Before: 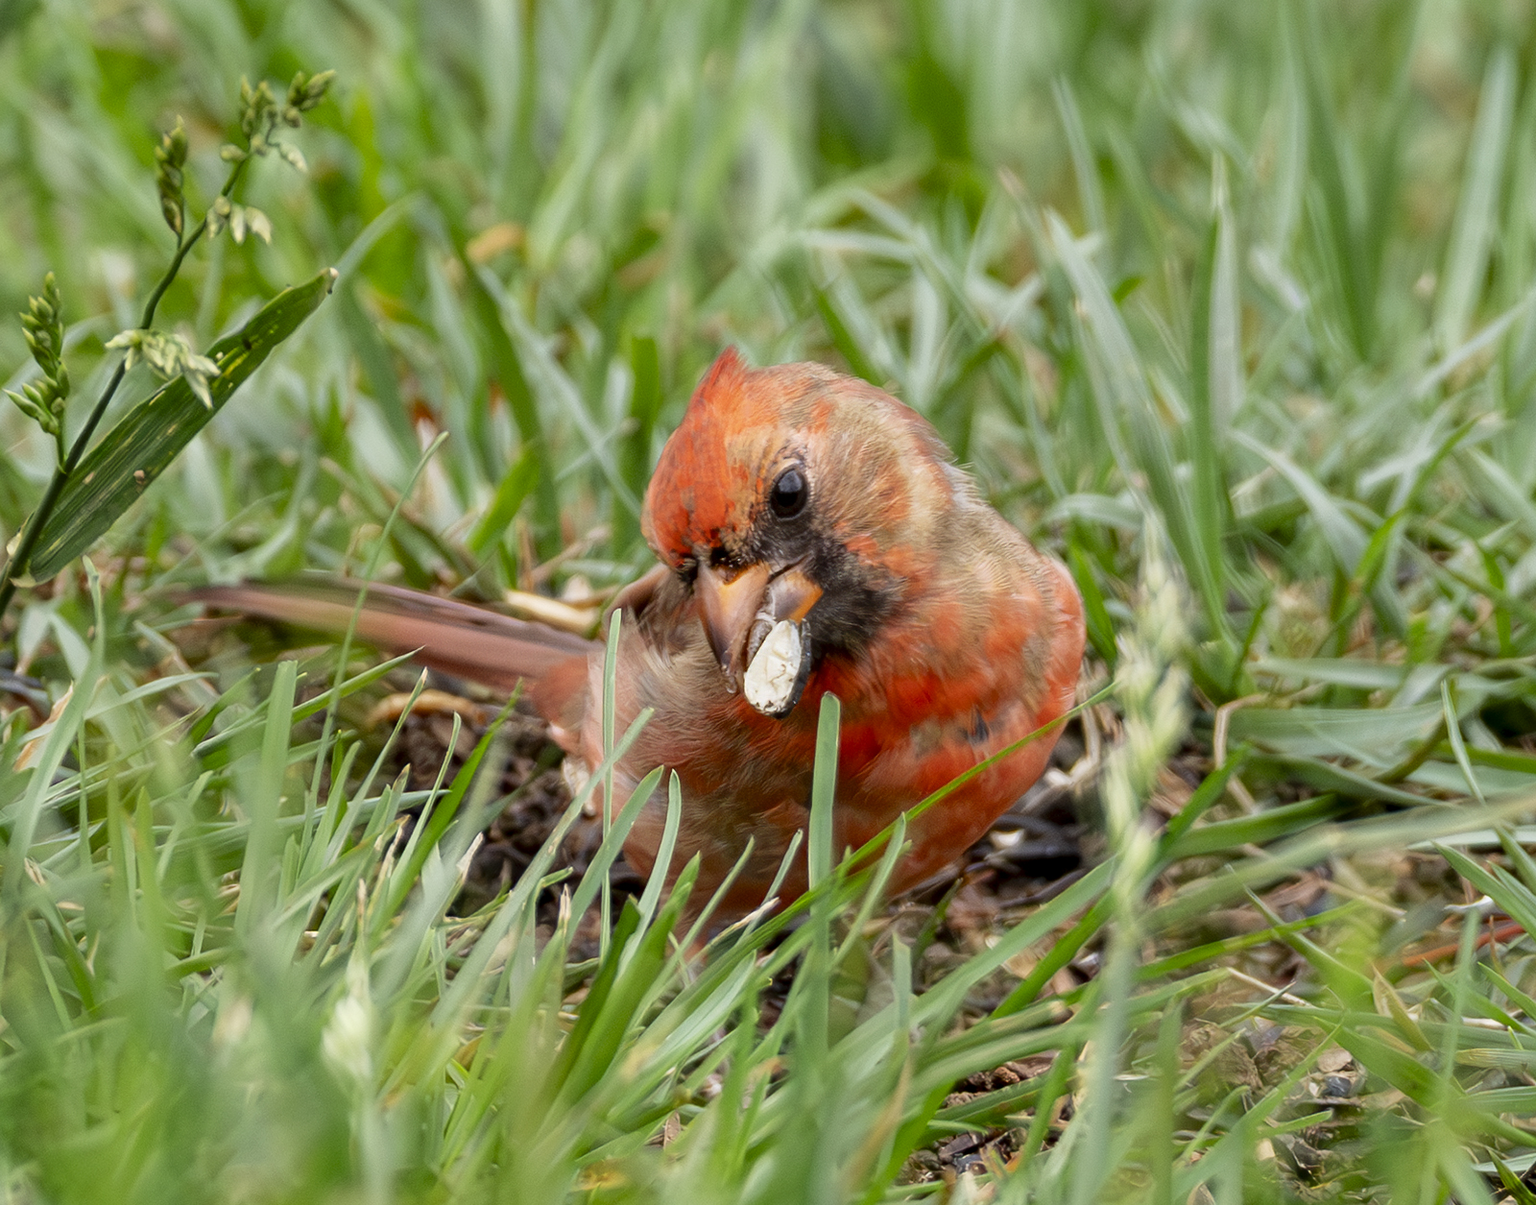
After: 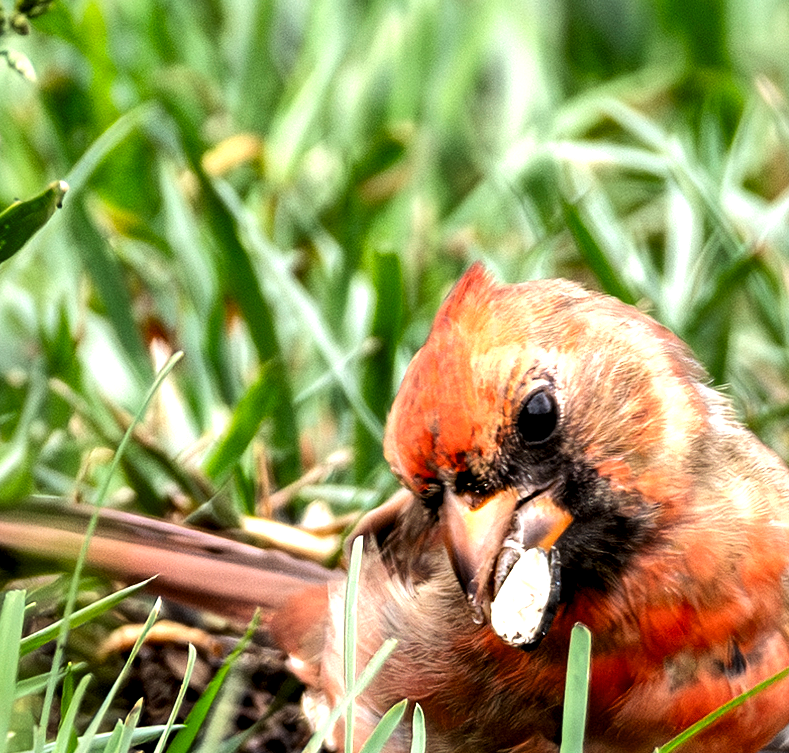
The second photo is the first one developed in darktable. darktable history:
crop: left 17.78%, top 7.85%, right 32.865%, bottom 32.103%
levels: levels [0.062, 0.494, 0.925]
local contrast: mode bilateral grid, contrast 26, coarseness 59, detail 150%, midtone range 0.2
tone equalizer: -8 EV -0.74 EV, -7 EV -0.725 EV, -6 EV -0.606 EV, -5 EV -0.377 EV, -3 EV 0.376 EV, -2 EV 0.6 EV, -1 EV 0.697 EV, +0 EV 0.721 EV, edges refinement/feathering 500, mask exposure compensation -1.57 EV, preserve details no
